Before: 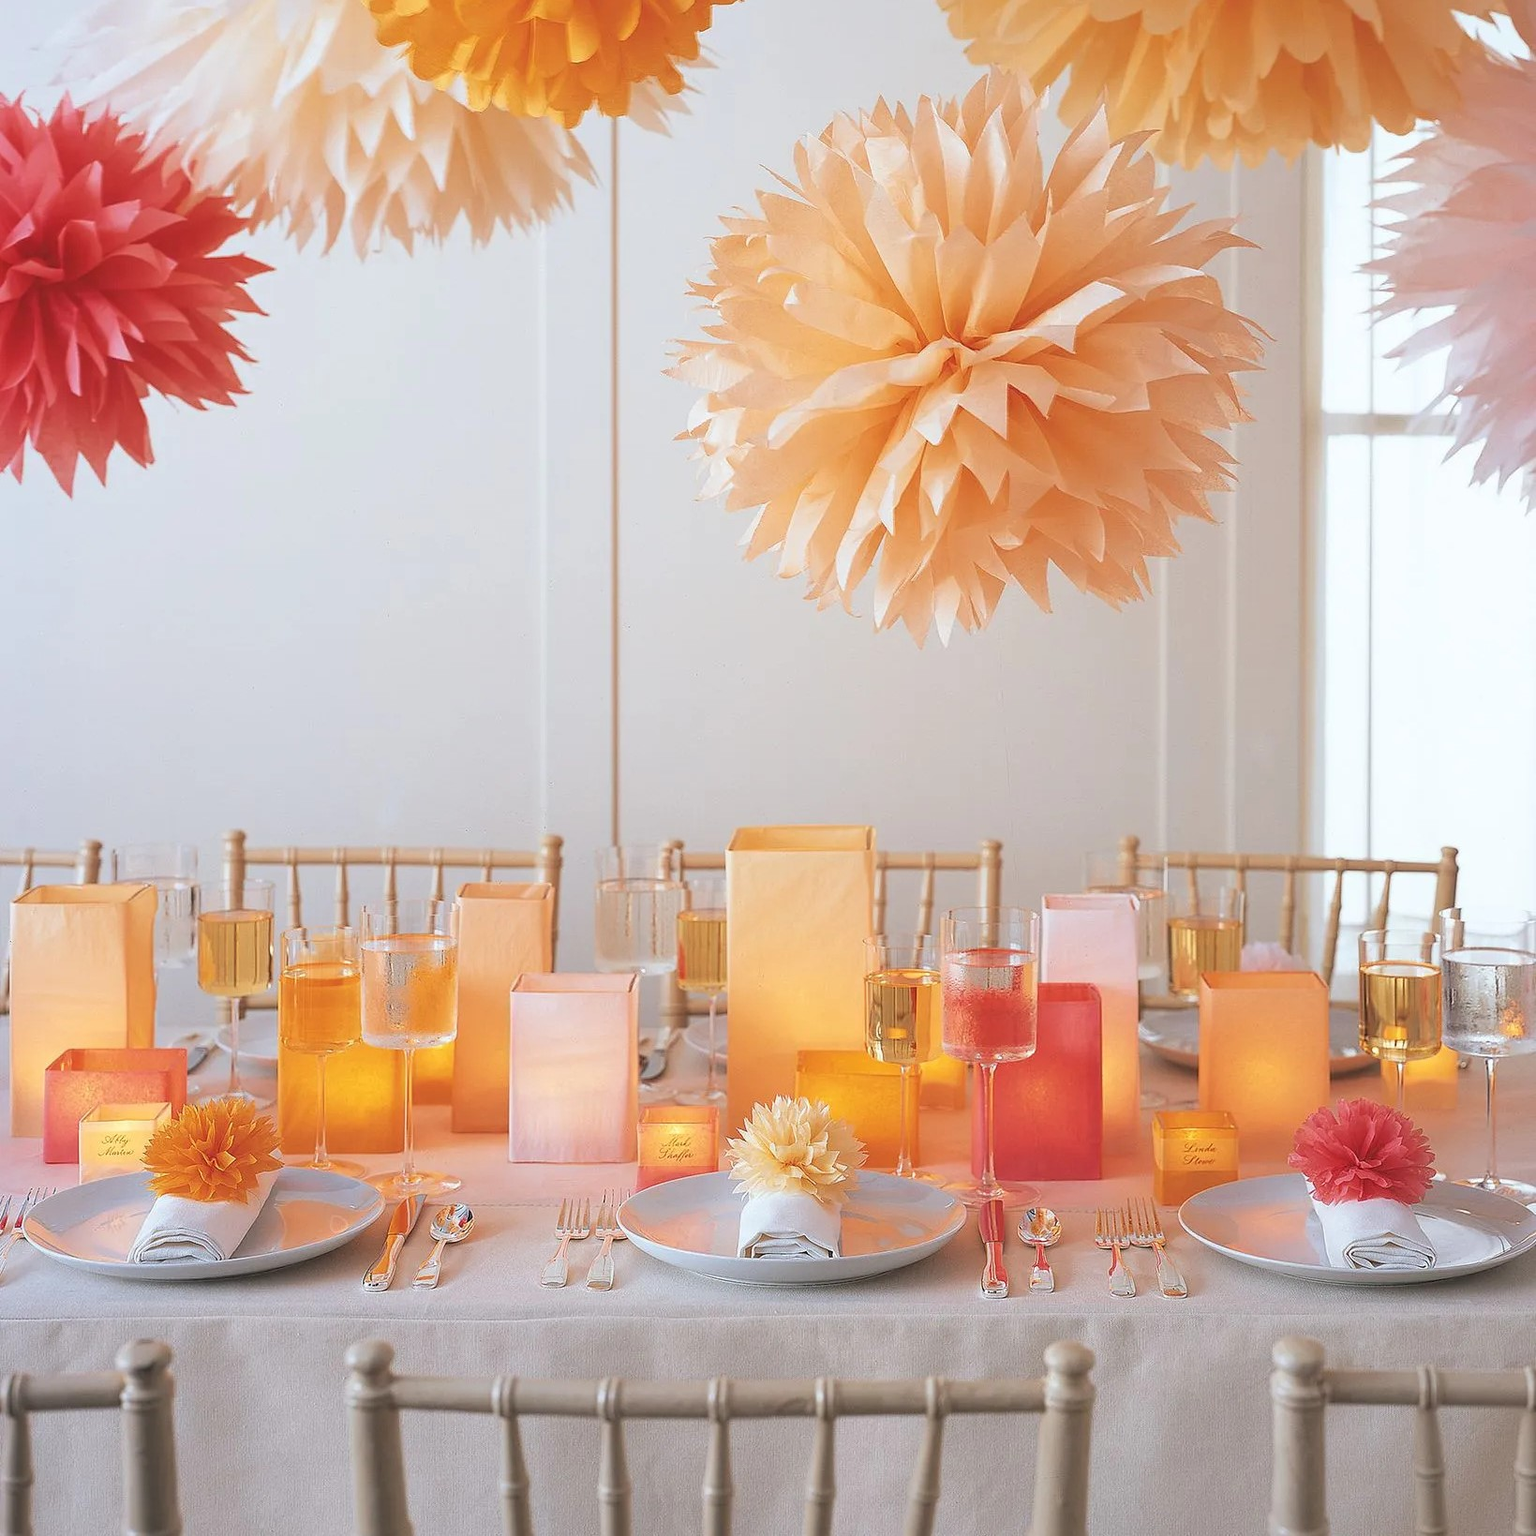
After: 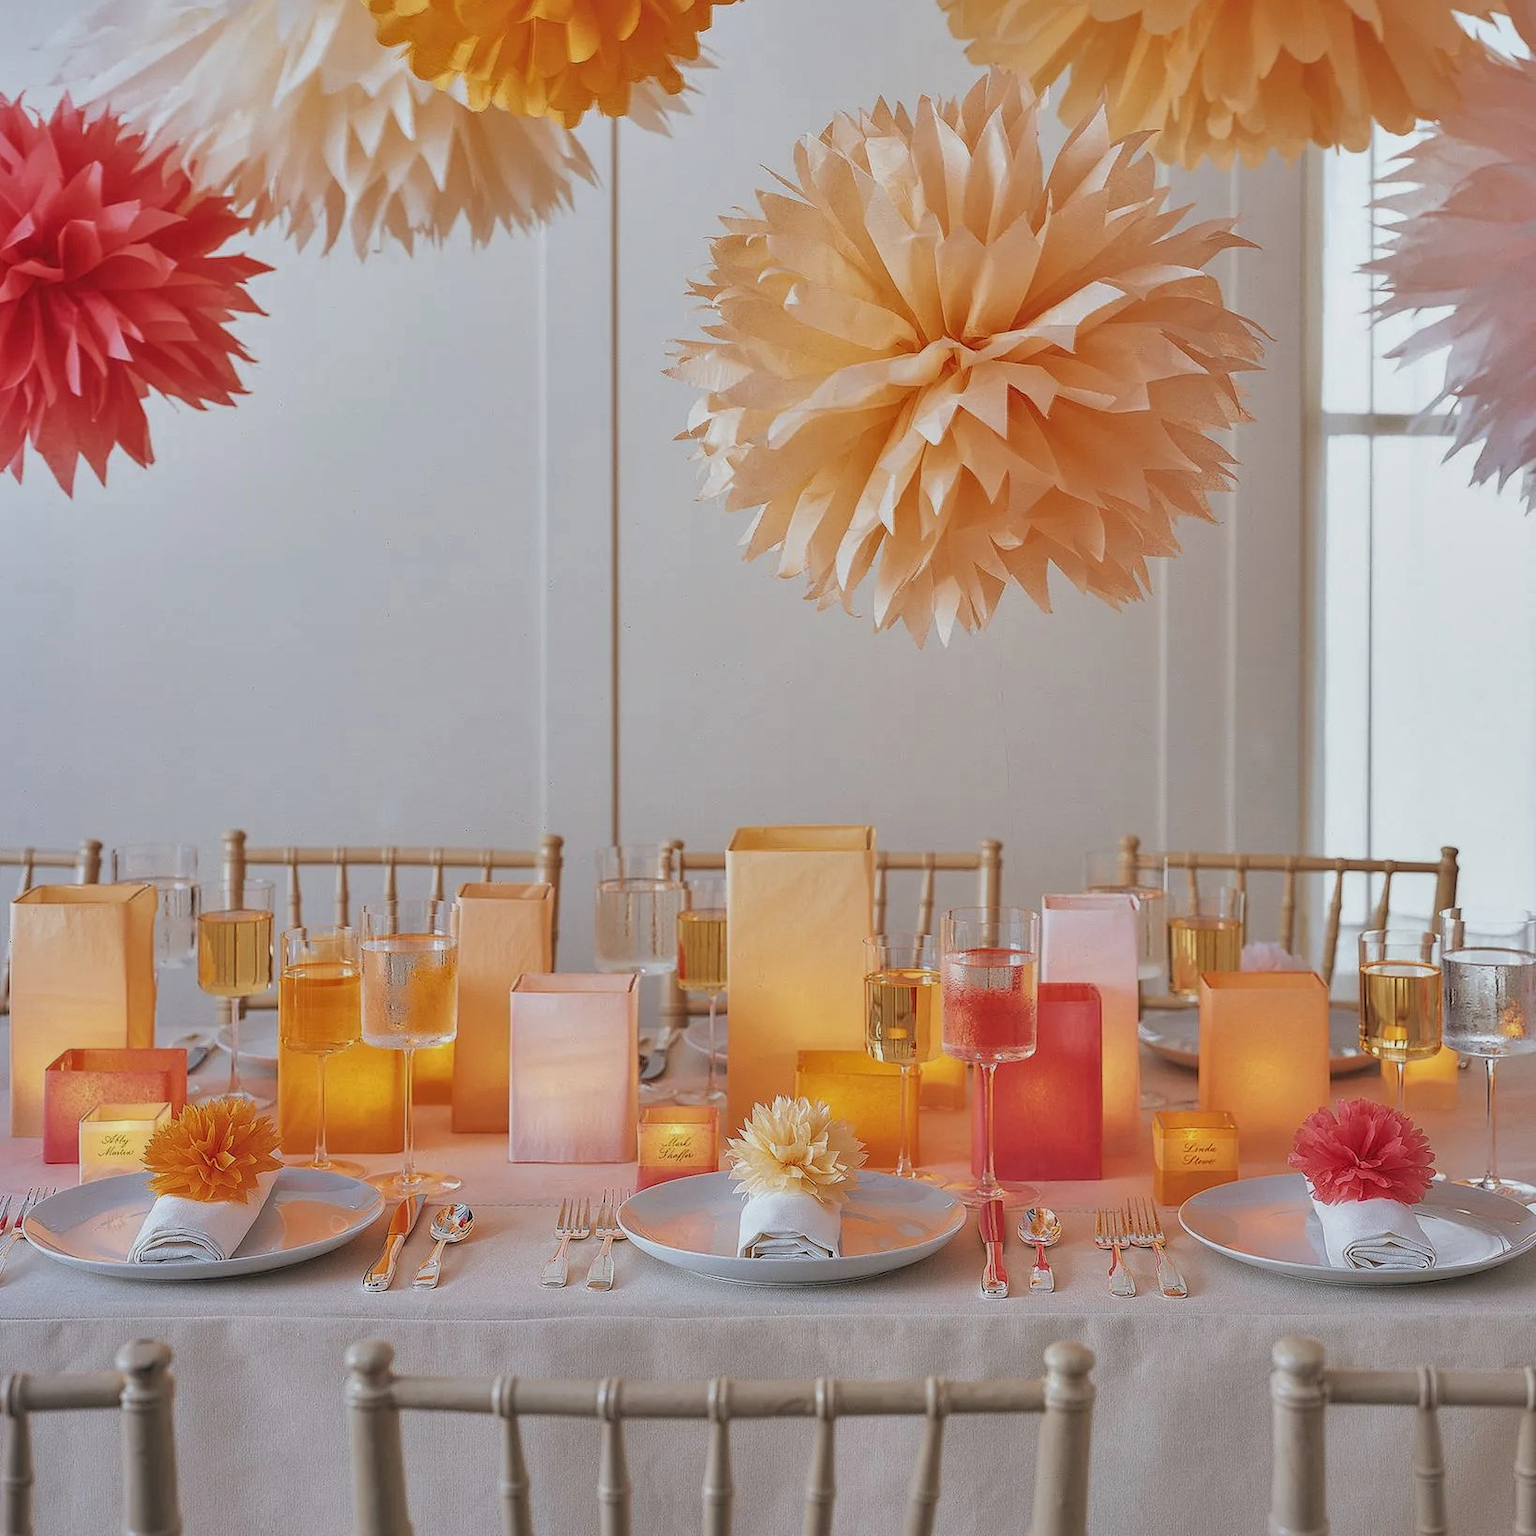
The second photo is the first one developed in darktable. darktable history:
local contrast: on, module defaults
tone equalizer: -8 EV 0.25 EV, -7 EV 0.417 EV, -6 EV 0.417 EV, -5 EV 0.25 EV, -3 EV -0.25 EV, -2 EV -0.417 EV, -1 EV -0.417 EV, +0 EV -0.25 EV, edges refinement/feathering 500, mask exposure compensation -1.57 EV, preserve details guided filter
shadows and highlights: low approximation 0.01, soften with gaussian
